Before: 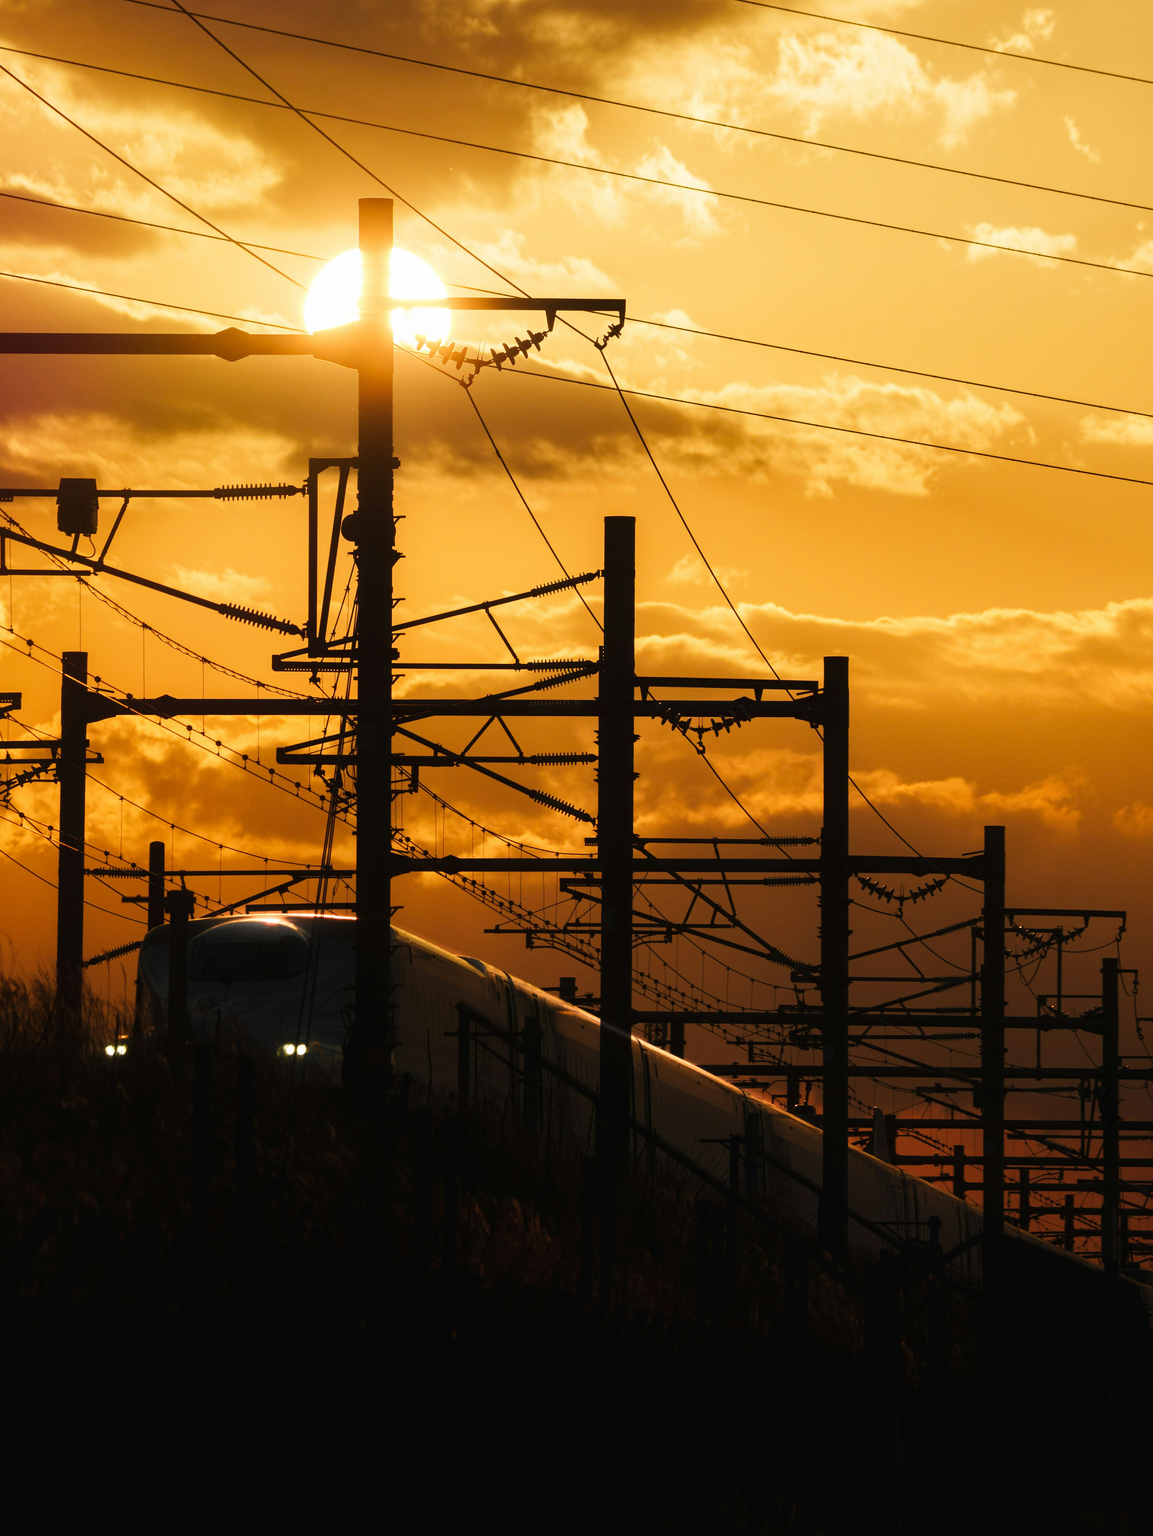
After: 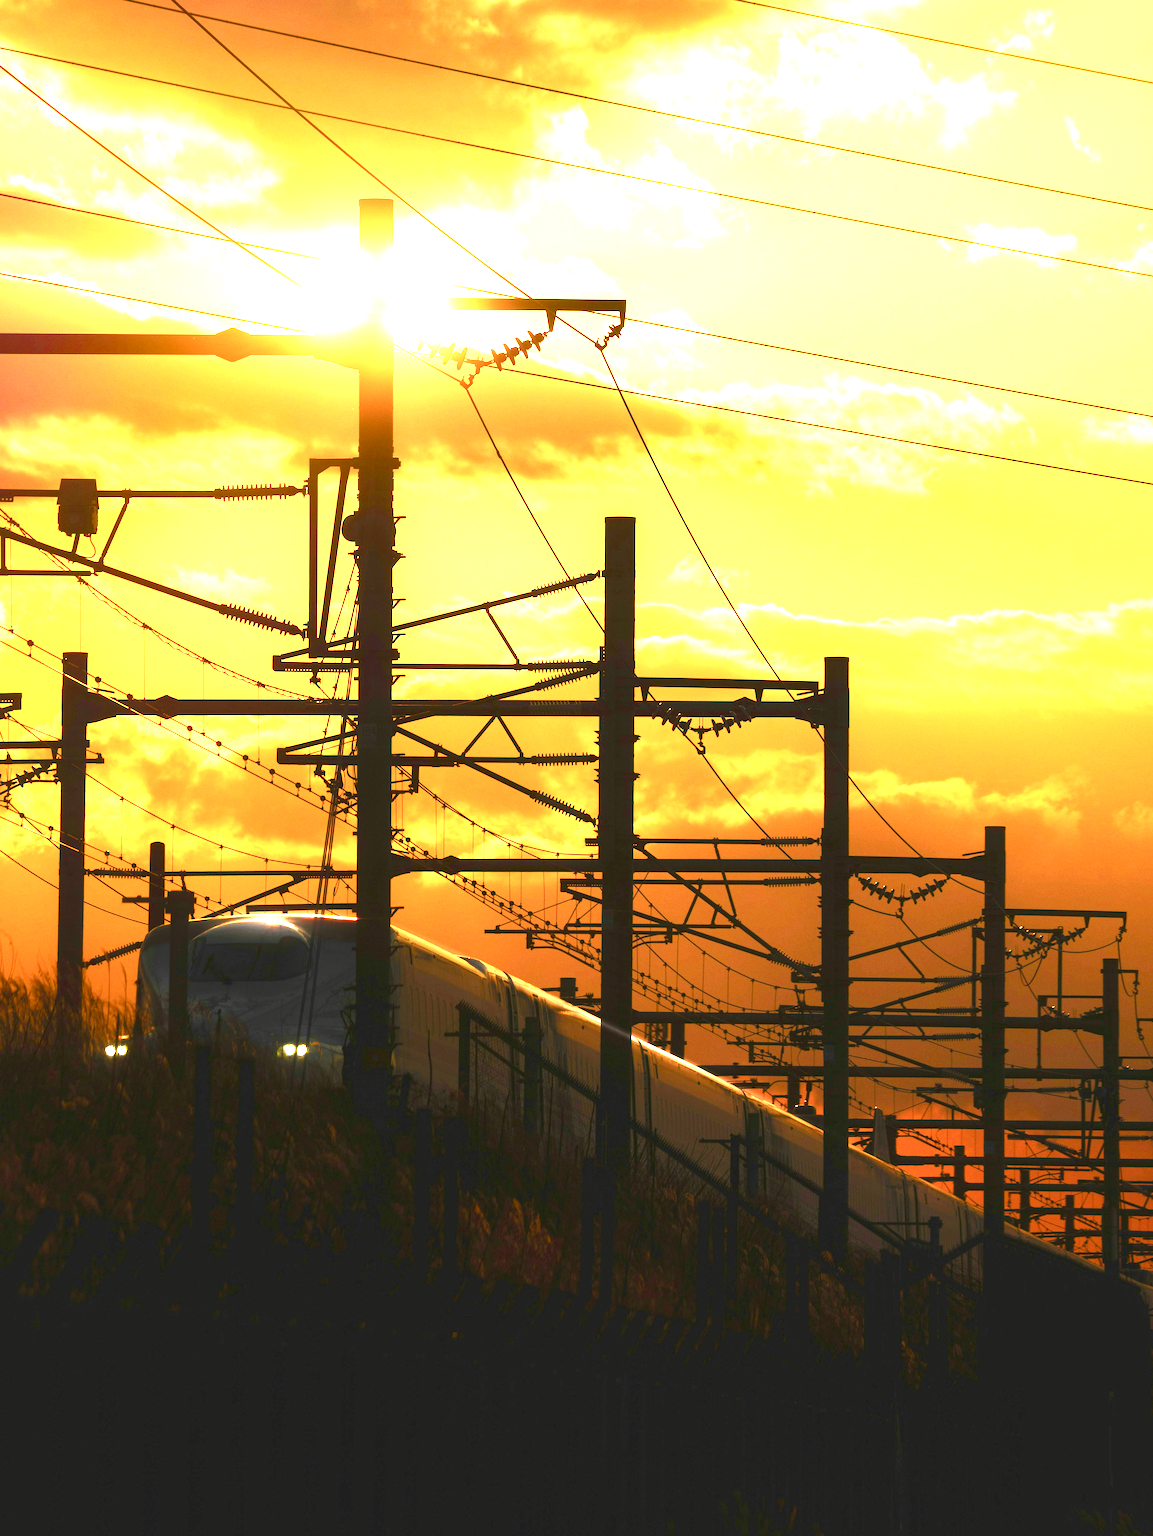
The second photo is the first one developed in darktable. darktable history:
color balance rgb: shadows lift › chroma 1%, shadows lift › hue 113°, highlights gain › chroma 0.2%, highlights gain › hue 333°, perceptual saturation grading › global saturation 20%, perceptual saturation grading › highlights -25%, perceptual saturation grading › shadows 25%, contrast -10%
exposure: black level correction 0, exposure 2.327 EV, compensate exposure bias true, compensate highlight preservation false
